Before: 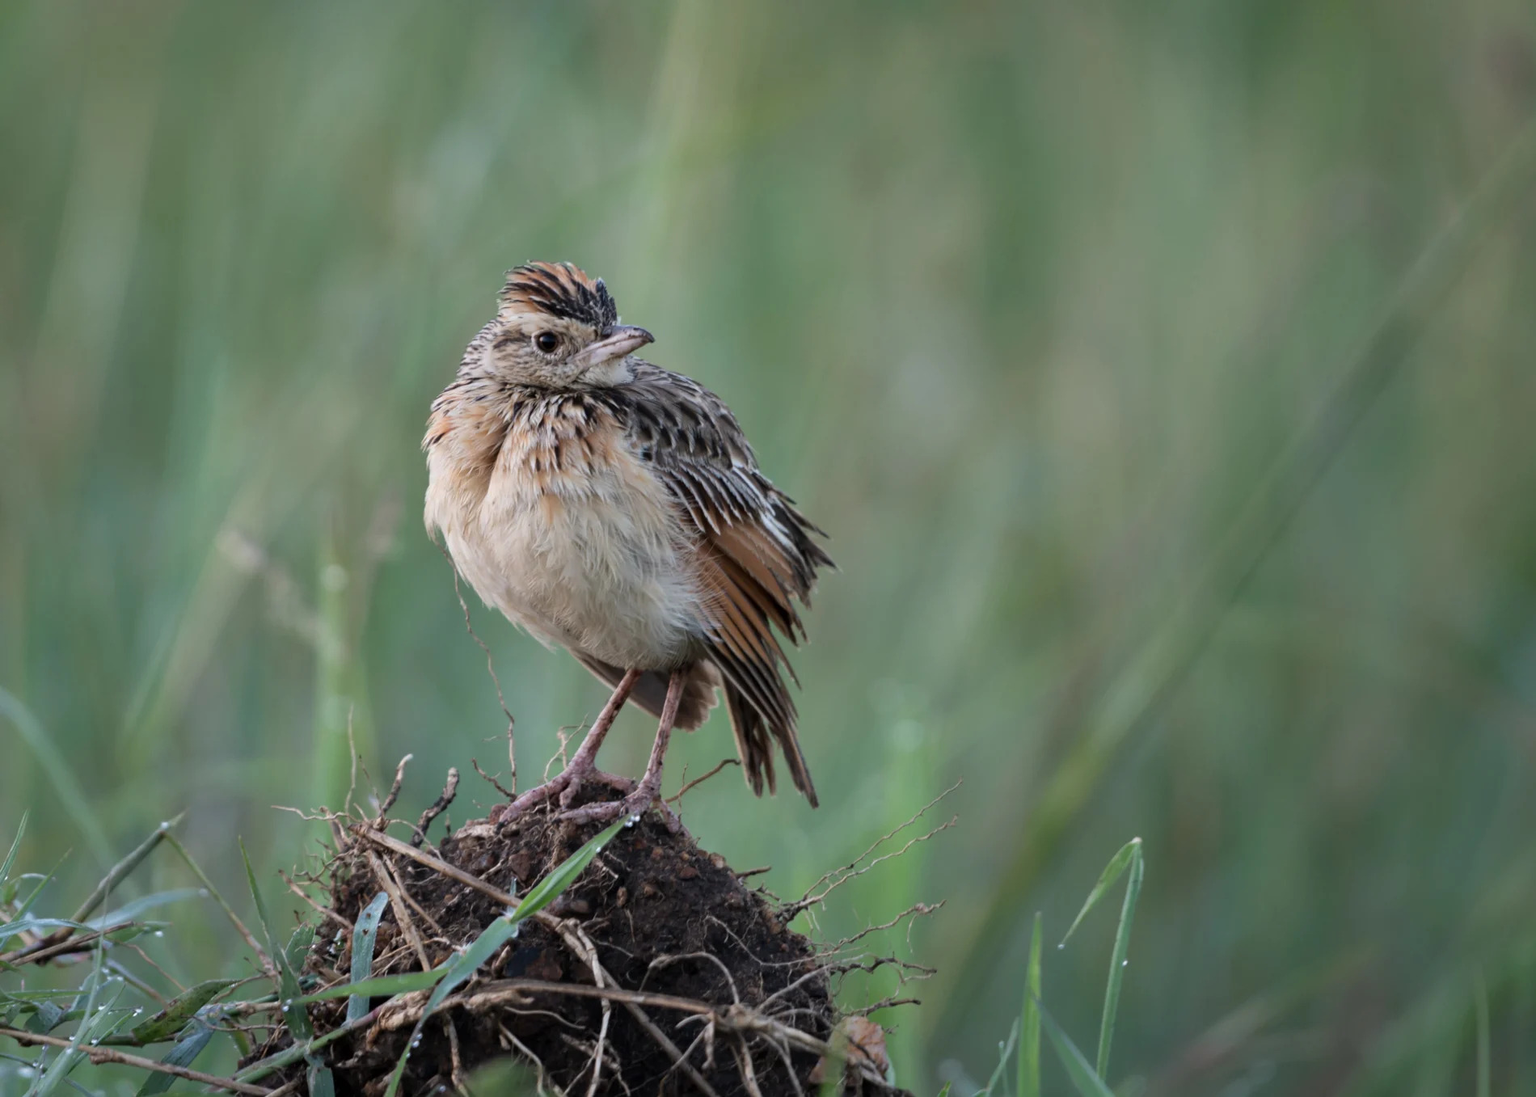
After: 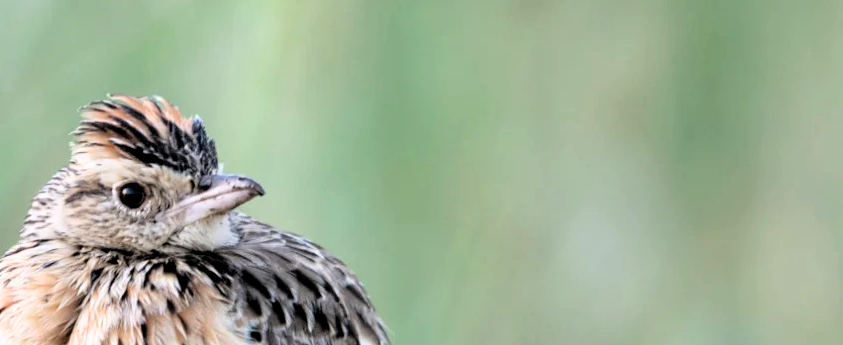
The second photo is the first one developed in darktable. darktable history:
crop: left 28.737%, top 16.875%, right 26.849%, bottom 57.692%
filmic rgb: black relative exposure -3.9 EV, white relative exposure 3.13 EV, hardness 2.87, color science v6 (2022)
exposure: black level correction 0, exposure 0.947 EV, compensate highlight preservation false
